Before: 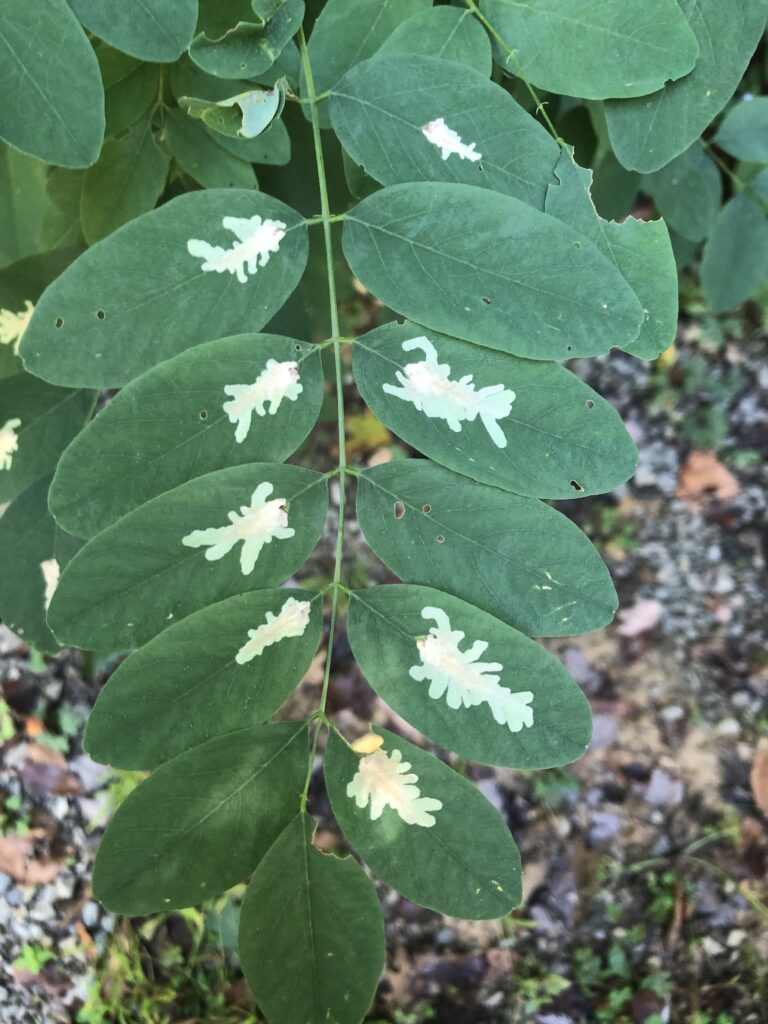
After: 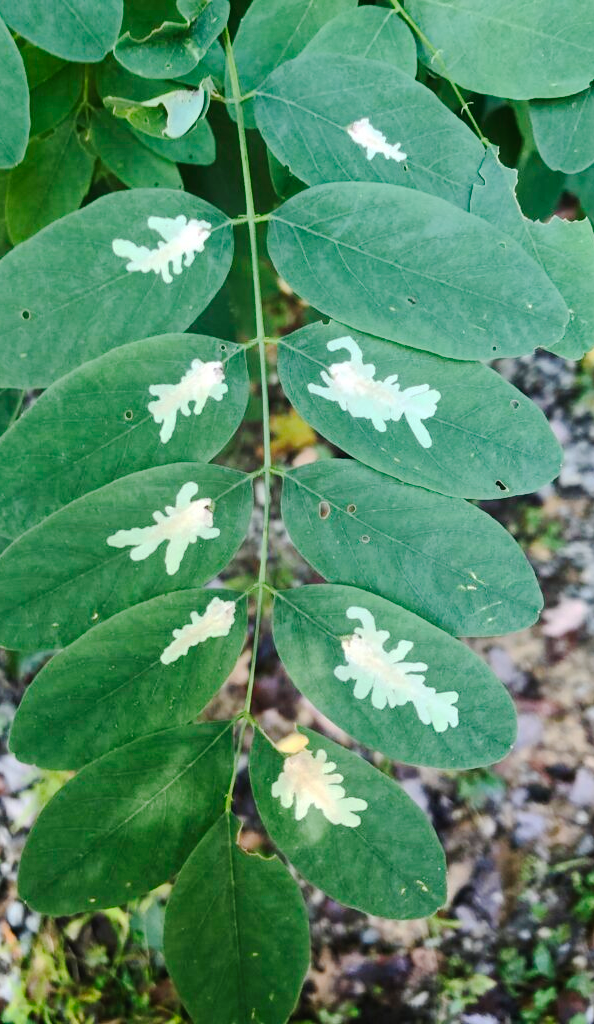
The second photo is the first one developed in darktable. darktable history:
tone curve: curves: ch0 [(0, 0) (0.003, 0.019) (0.011, 0.02) (0.025, 0.019) (0.044, 0.027) (0.069, 0.038) (0.1, 0.056) (0.136, 0.089) (0.177, 0.137) (0.224, 0.187) (0.277, 0.259) (0.335, 0.343) (0.399, 0.437) (0.468, 0.532) (0.543, 0.613) (0.623, 0.685) (0.709, 0.752) (0.801, 0.822) (0.898, 0.9) (1, 1)], preserve colors none
crop: left 9.88%, right 12.664%
